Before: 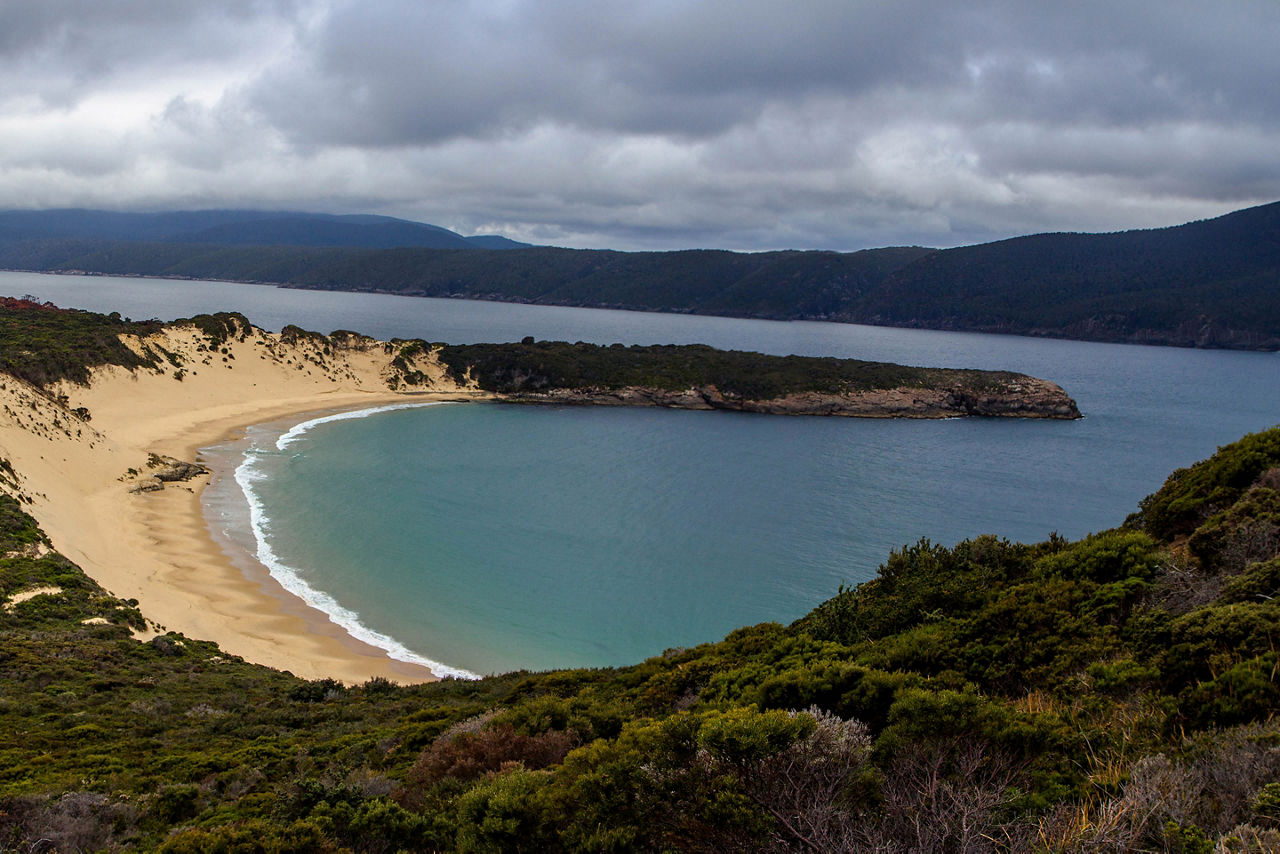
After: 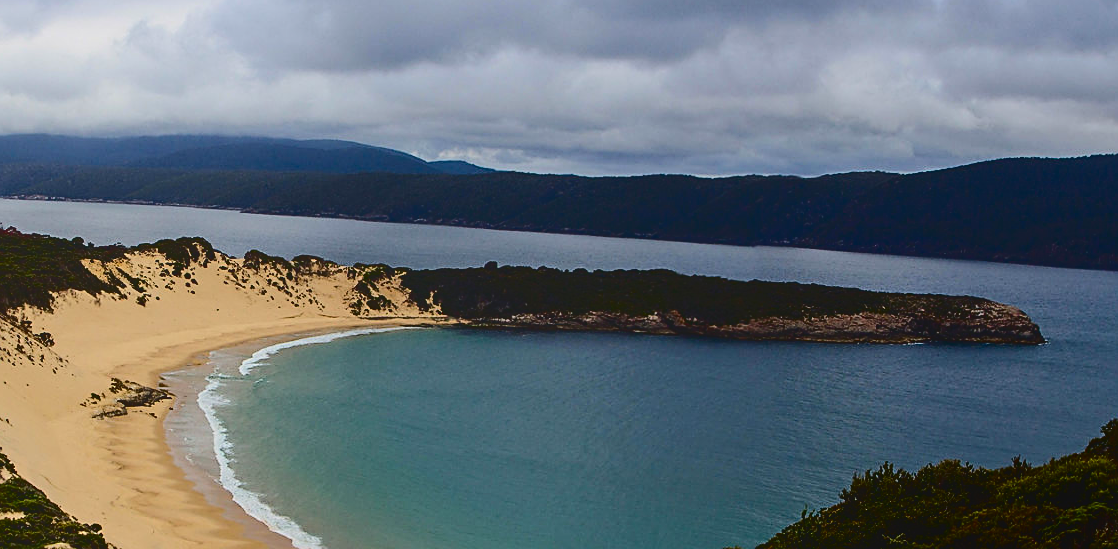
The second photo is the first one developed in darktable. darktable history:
crop: left 2.965%, top 8.893%, right 9.631%, bottom 26.707%
local contrast: detail 71%
tone curve: curves: ch0 [(0, 0) (0.003, 0.002) (0.011, 0.006) (0.025, 0.012) (0.044, 0.021) (0.069, 0.027) (0.1, 0.035) (0.136, 0.06) (0.177, 0.108) (0.224, 0.173) (0.277, 0.26) (0.335, 0.353) (0.399, 0.453) (0.468, 0.555) (0.543, 0.641) (0.623, 0.724) (0.709, 0.792) (0.801, 0.857) (0.898, 0.918) (1, 1)], color space Lab, independent channels, preserve colors none
sharpen: on, module defaults
contrast brightness saturation: contrast 0.069, brightness -0.135, saturation 0.118
